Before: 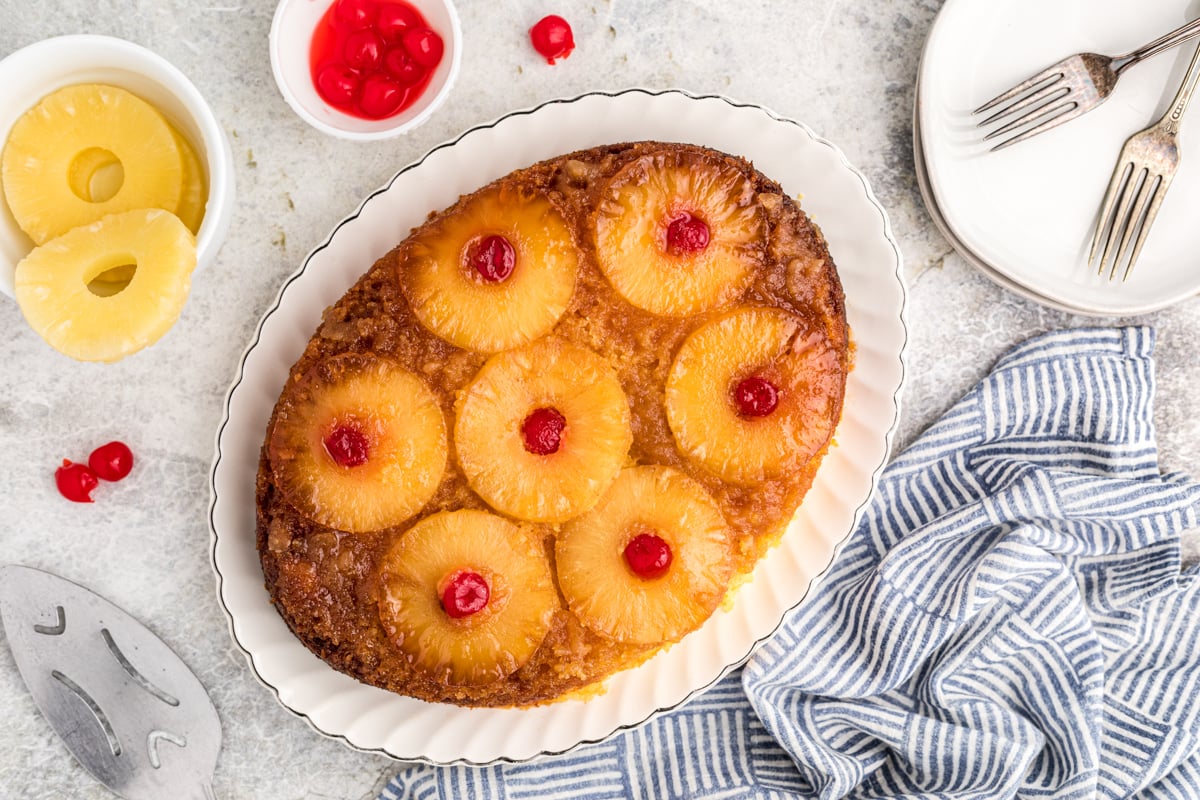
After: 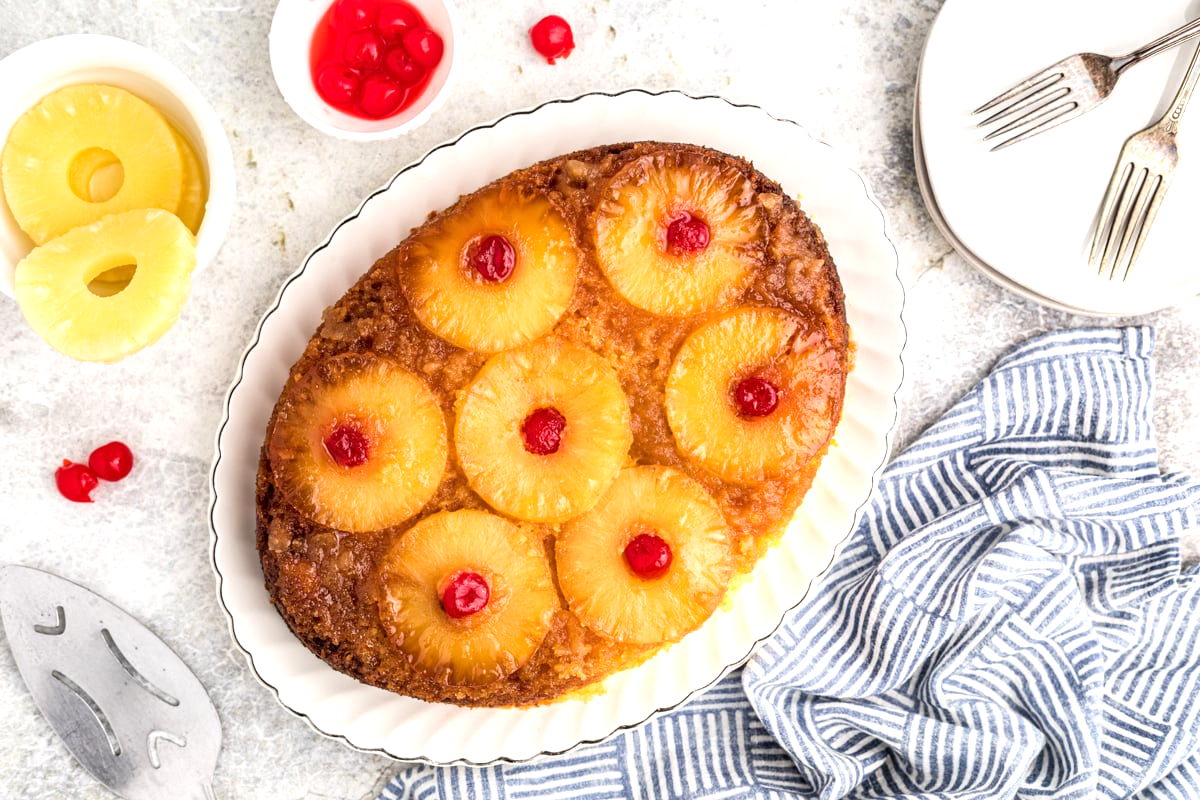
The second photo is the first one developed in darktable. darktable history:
tone equalizer: -8 EV -0.441 EV, -7 EV -0.402 EV, -6 EV -0.321 EV, -5 EV -0.255 EV, -3 EV 0.215 EV, -2 EV 0.354 EV, -1 EV 0.369 EV, +0 EV 0.432 EV
